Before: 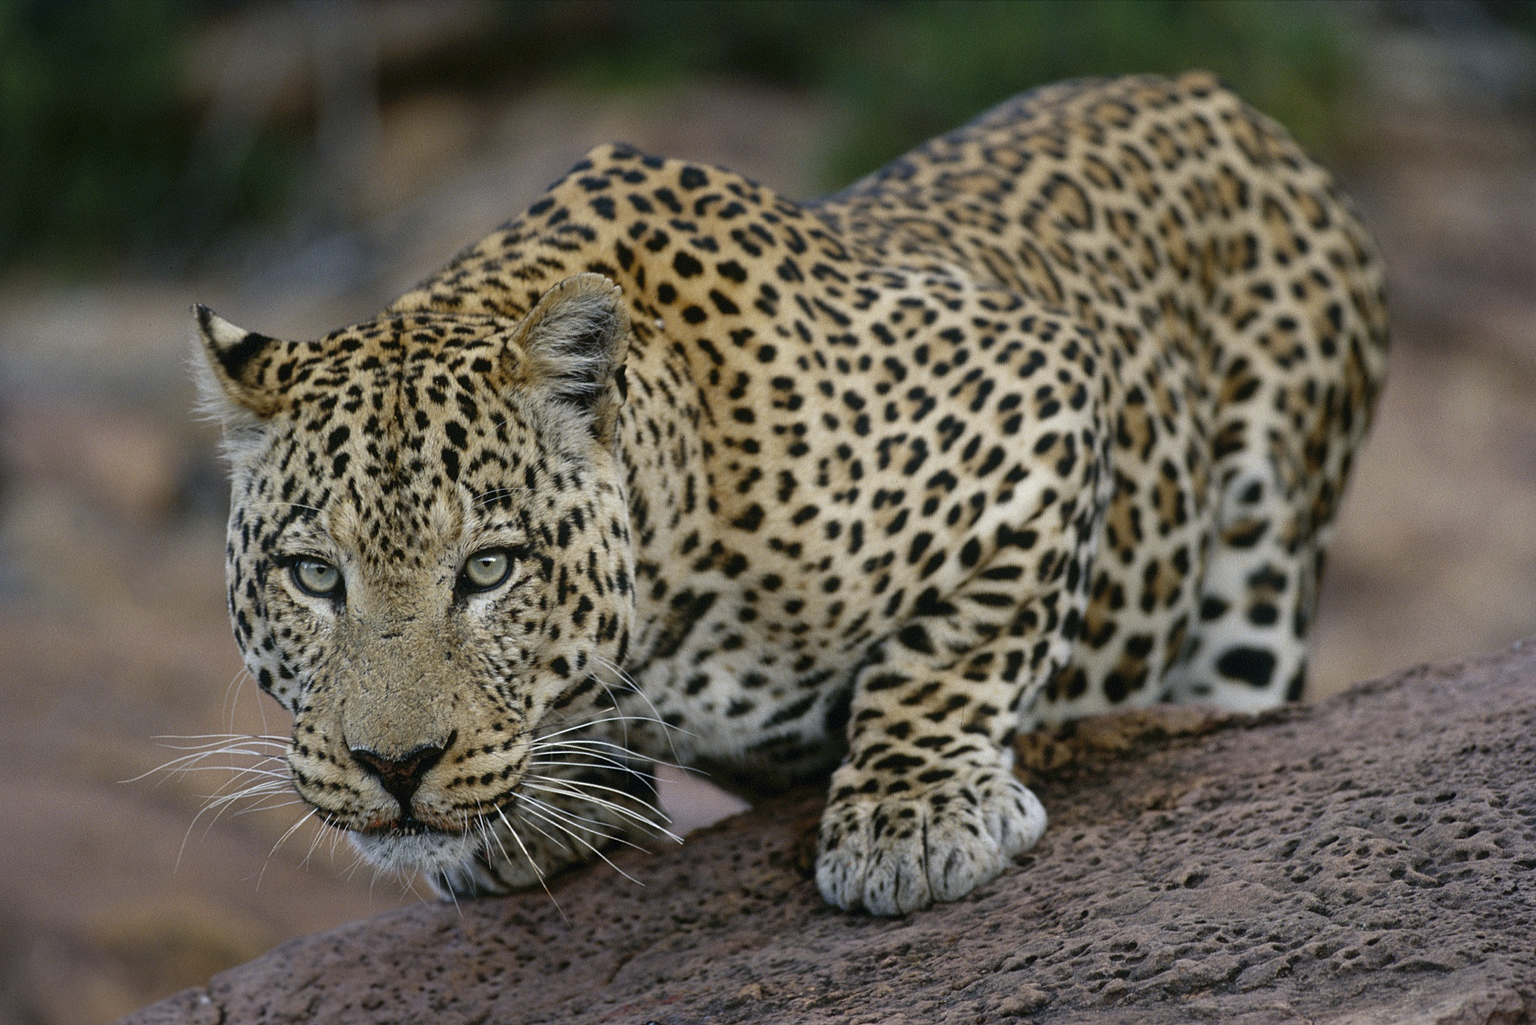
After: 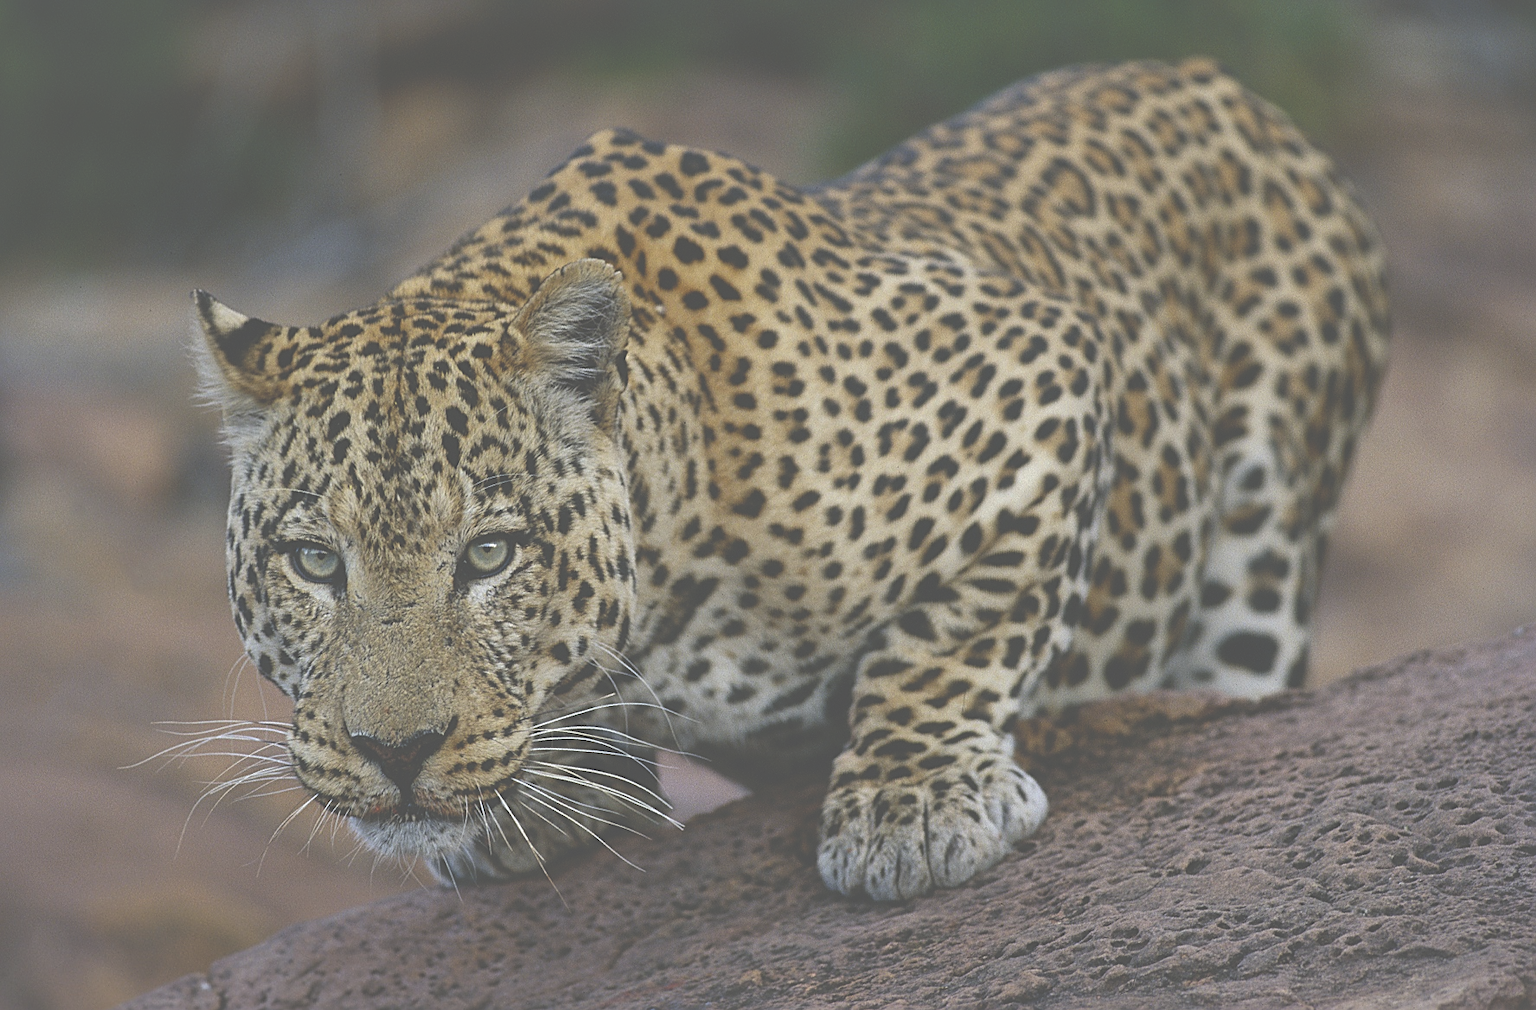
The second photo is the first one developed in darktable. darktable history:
exposure: black level correction -0.087, compensate highlight preservation false
sharpen: on, module defaults
tone equalizer: on, module defaults
shadows and highlights: on, module defaults
crop: top 1.477%, right 0.112%
contrast brightness saturation: saturation 0.182
